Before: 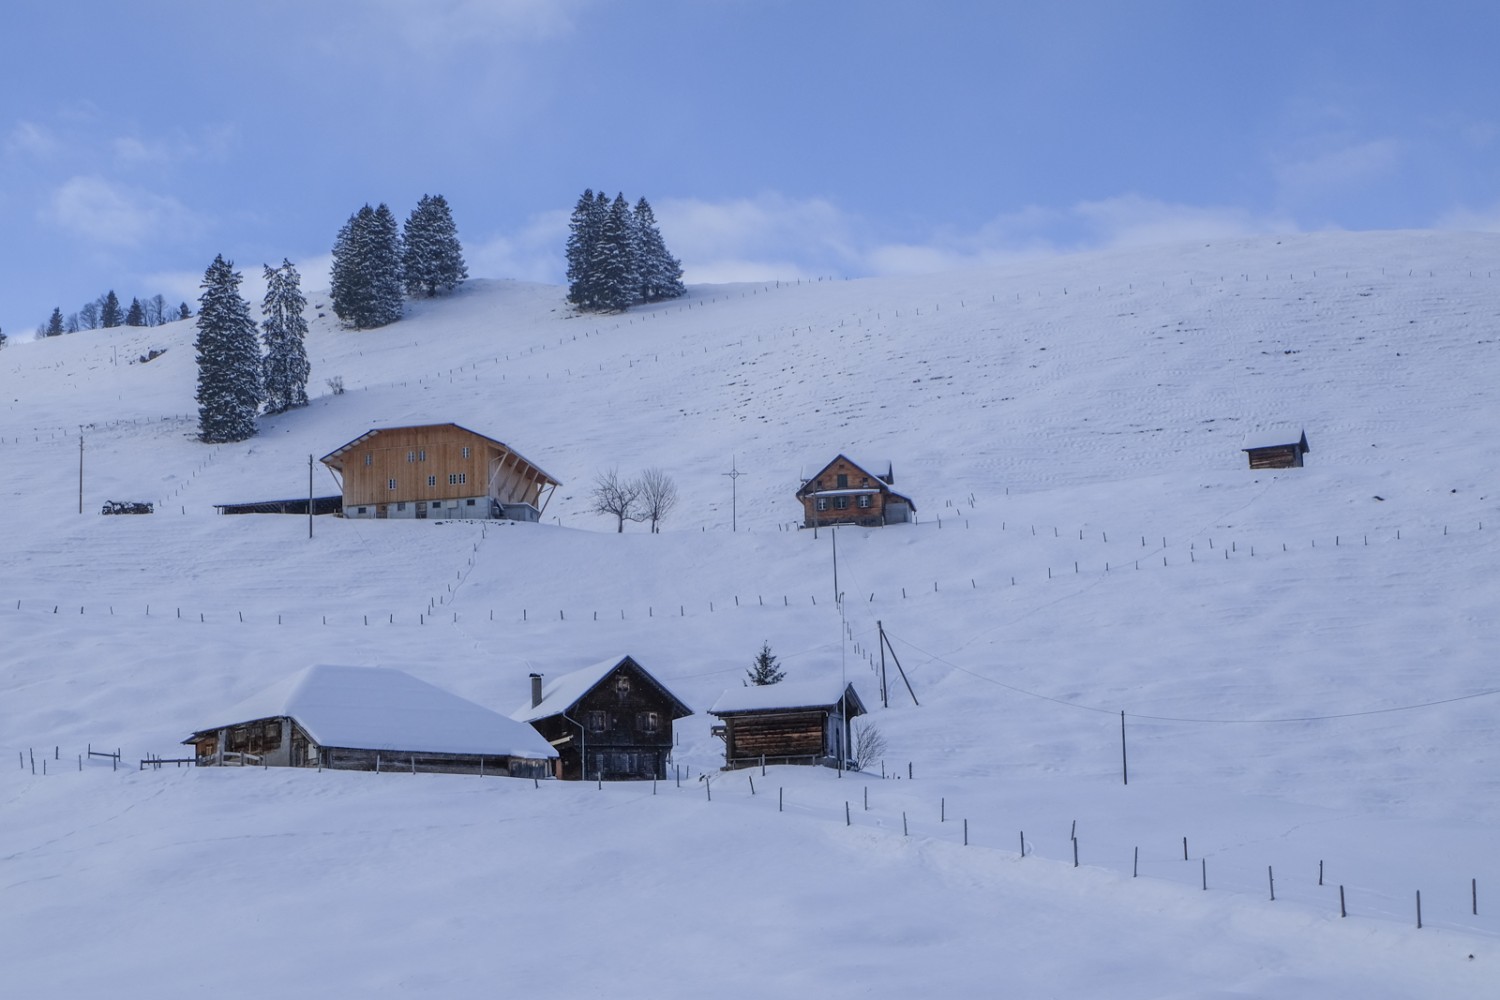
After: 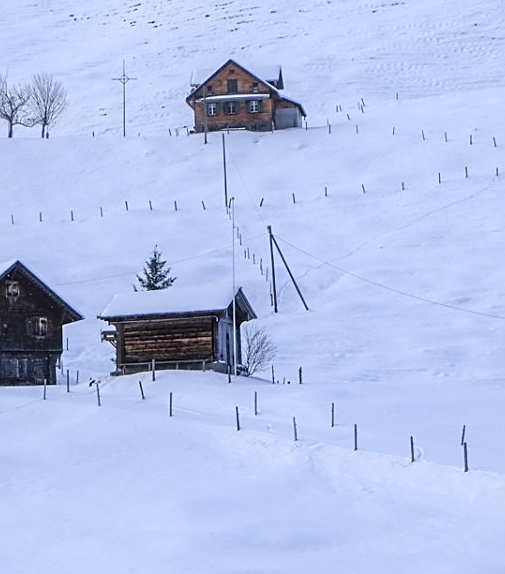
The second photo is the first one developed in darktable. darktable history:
sharpen: on, module defaults
exposure: exposure 0.602 EV, compensate highlight preservation false
crop: left 40.67%, top 39.542%, right 25.61%, bottom 2.986%
